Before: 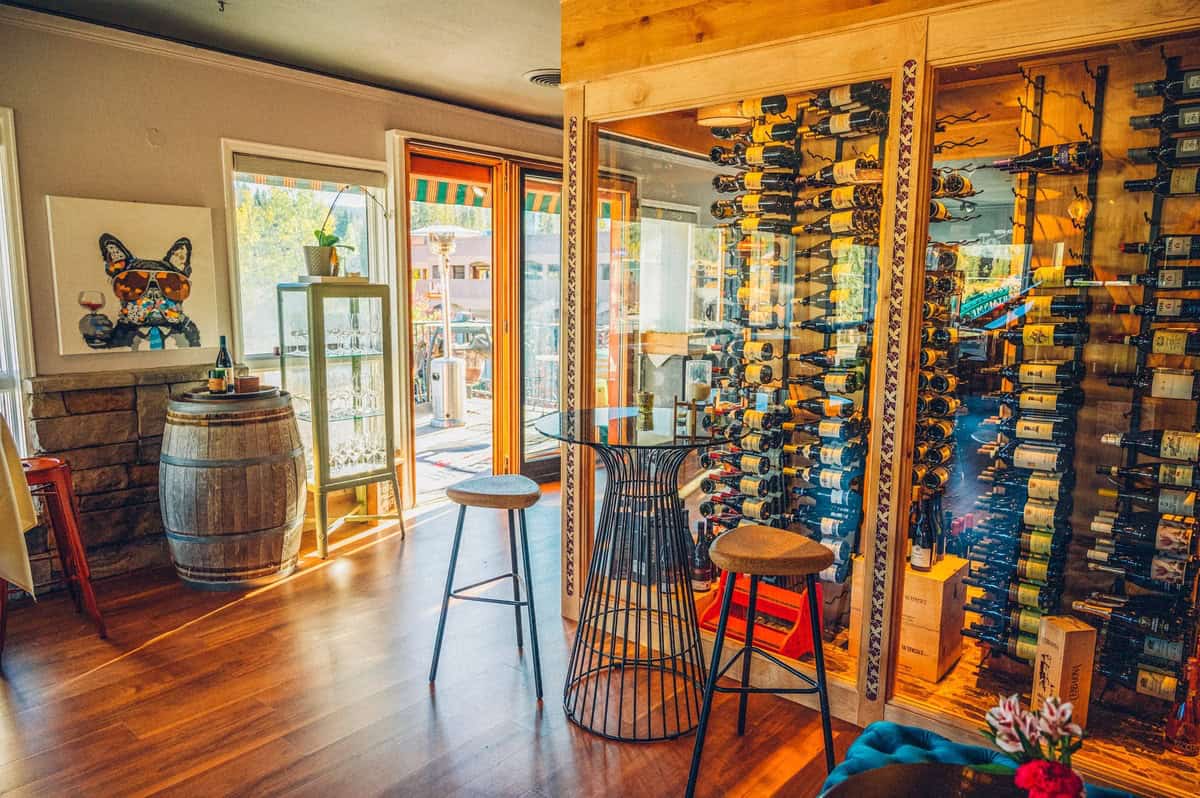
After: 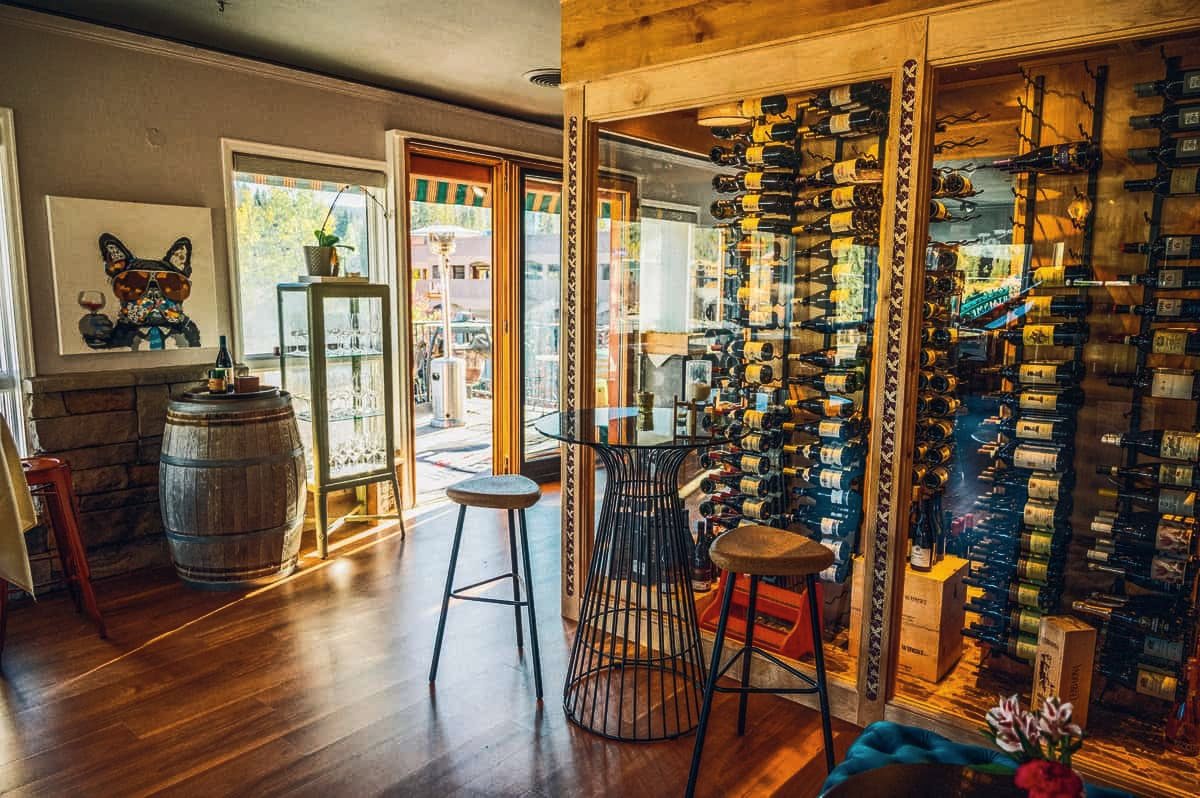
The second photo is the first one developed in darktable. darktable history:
color balance rgb: perceptual saturation grading › global saturation -0.054%, perceptual brilliance grading › highlights 2.088%, perceptual brilliance grading › mid-tones -49.785%, perceptual brilliance grading › shadows -49.999%, saturation formula JzAzBz (2021)
